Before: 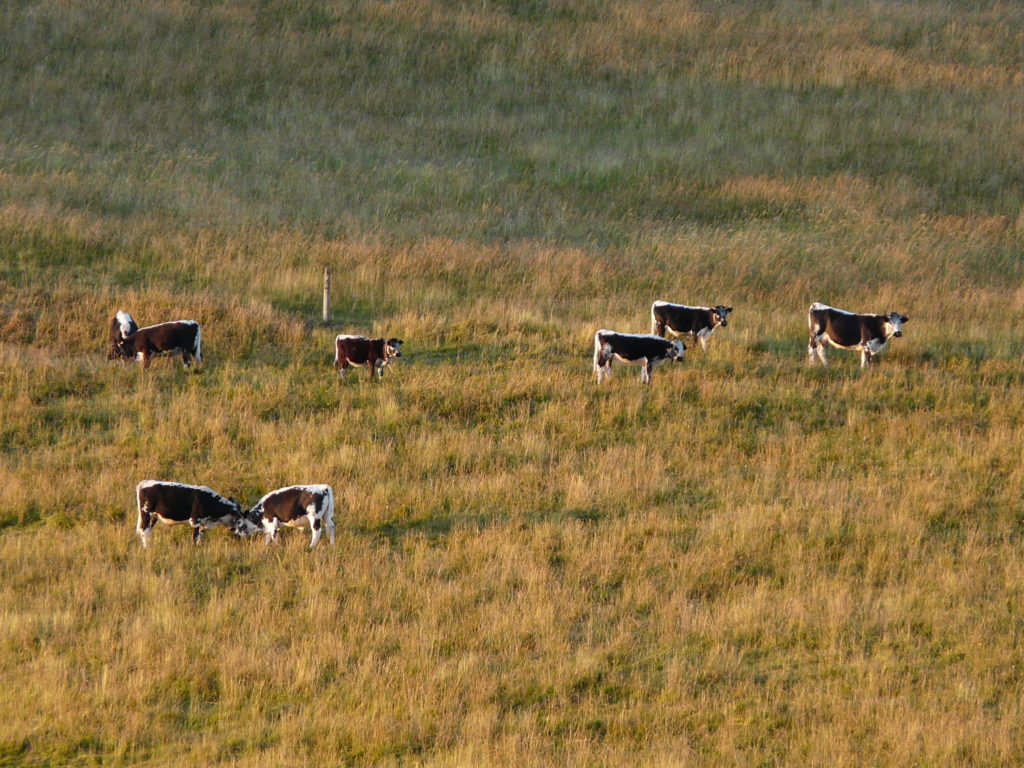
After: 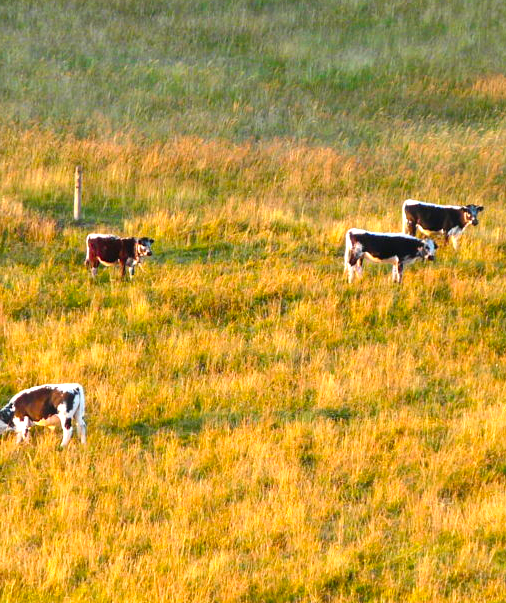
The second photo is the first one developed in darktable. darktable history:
crop and rotate: angle 0.02°, left 24.353%, top 13.219%, right 26.156%, bottom 8.224%
contrast brightness saturation: saturation 0.5
shadows and highlights: shadows 0, highlights 40
exposure: black level correction 0, exposure 0.9 EV, compensate highlight preservation false
